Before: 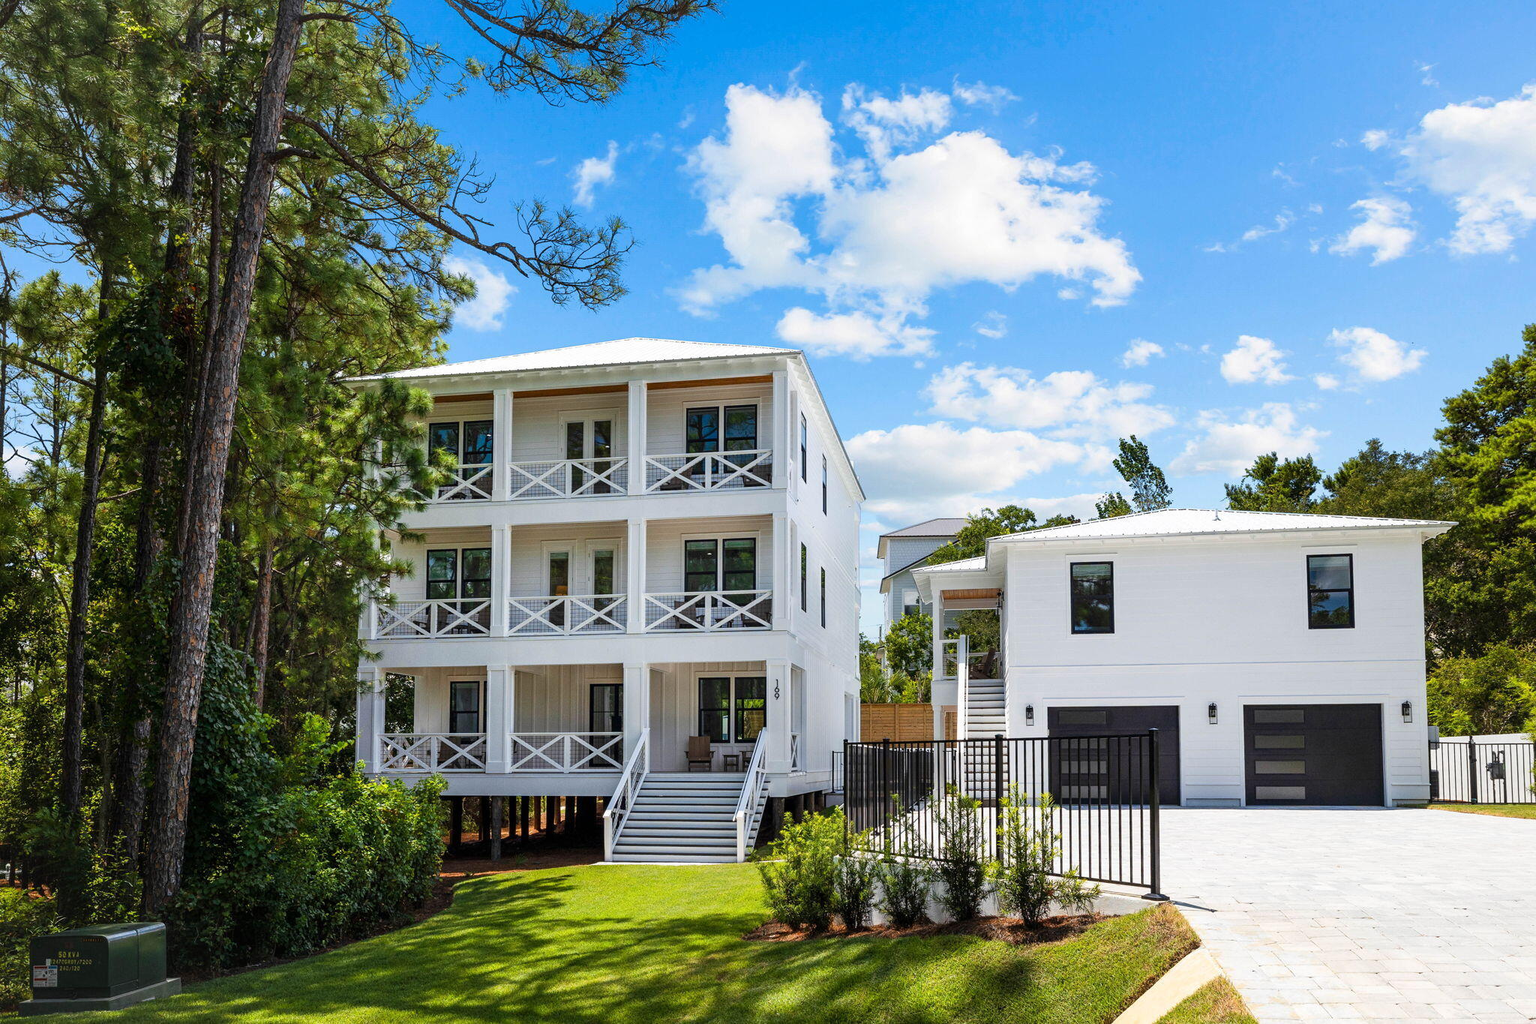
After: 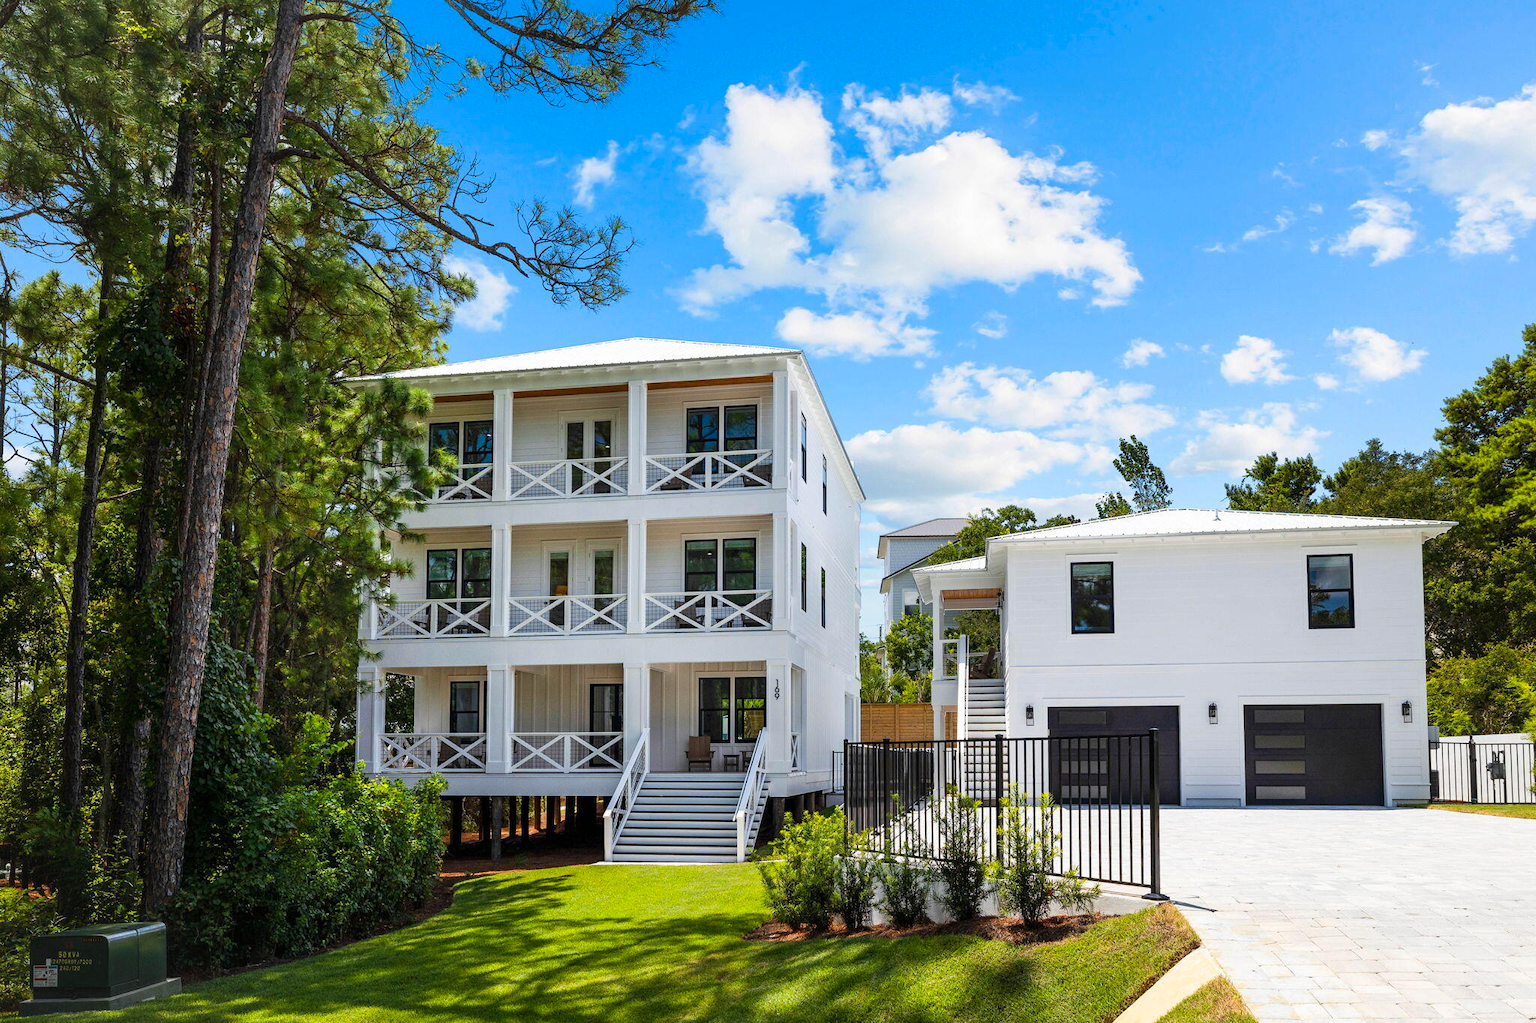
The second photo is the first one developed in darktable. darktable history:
contrast brightness saturation: saturation 0.104
